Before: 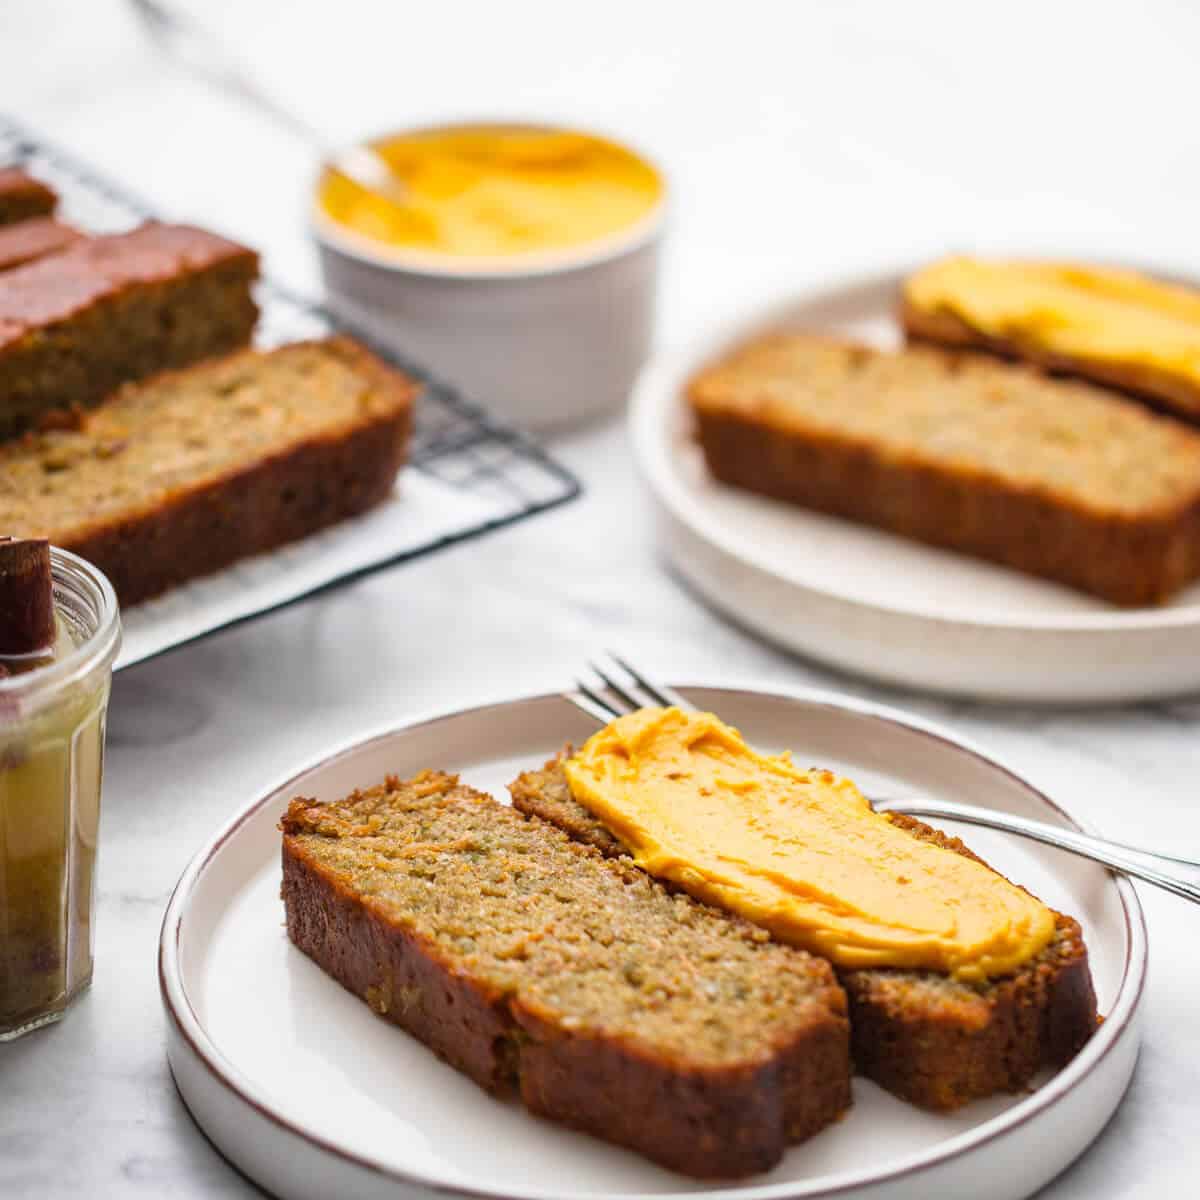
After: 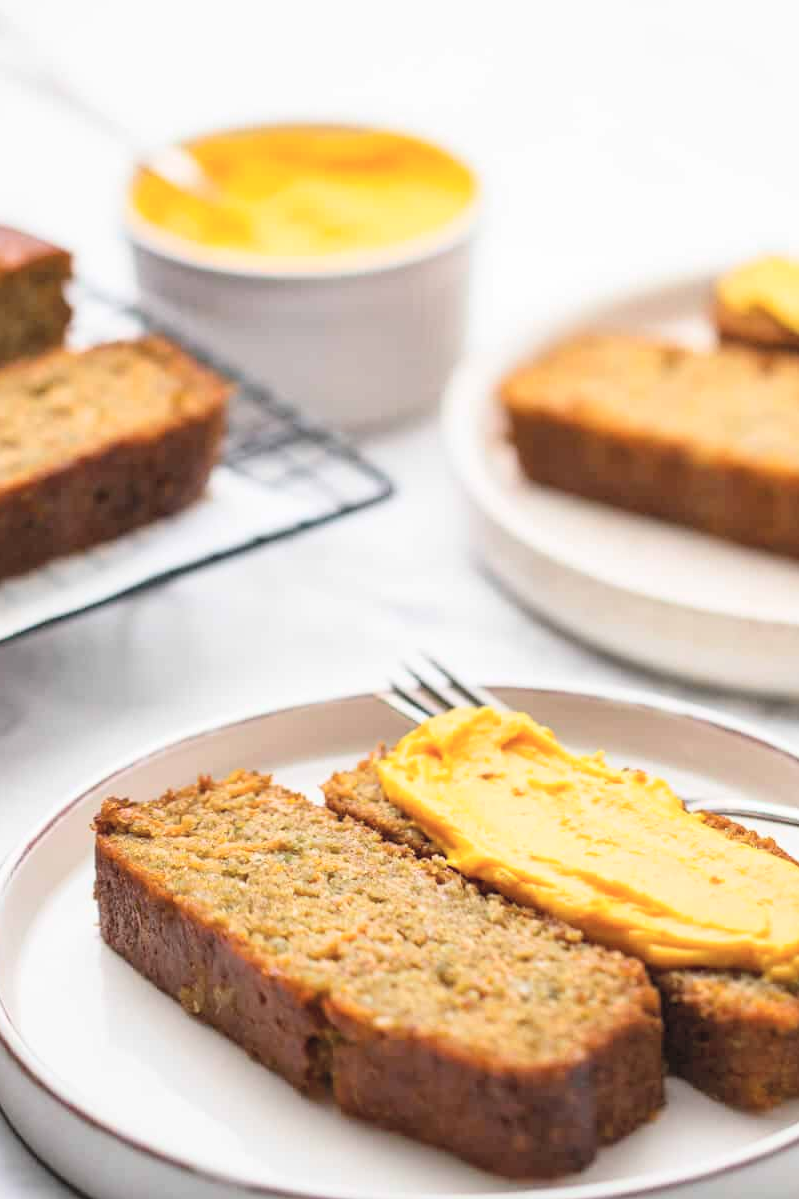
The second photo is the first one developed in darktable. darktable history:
contrast brightness saturation: contrast 0.138, brightness 0.228
crop and rotate: left 15.637%, right 17.765%
